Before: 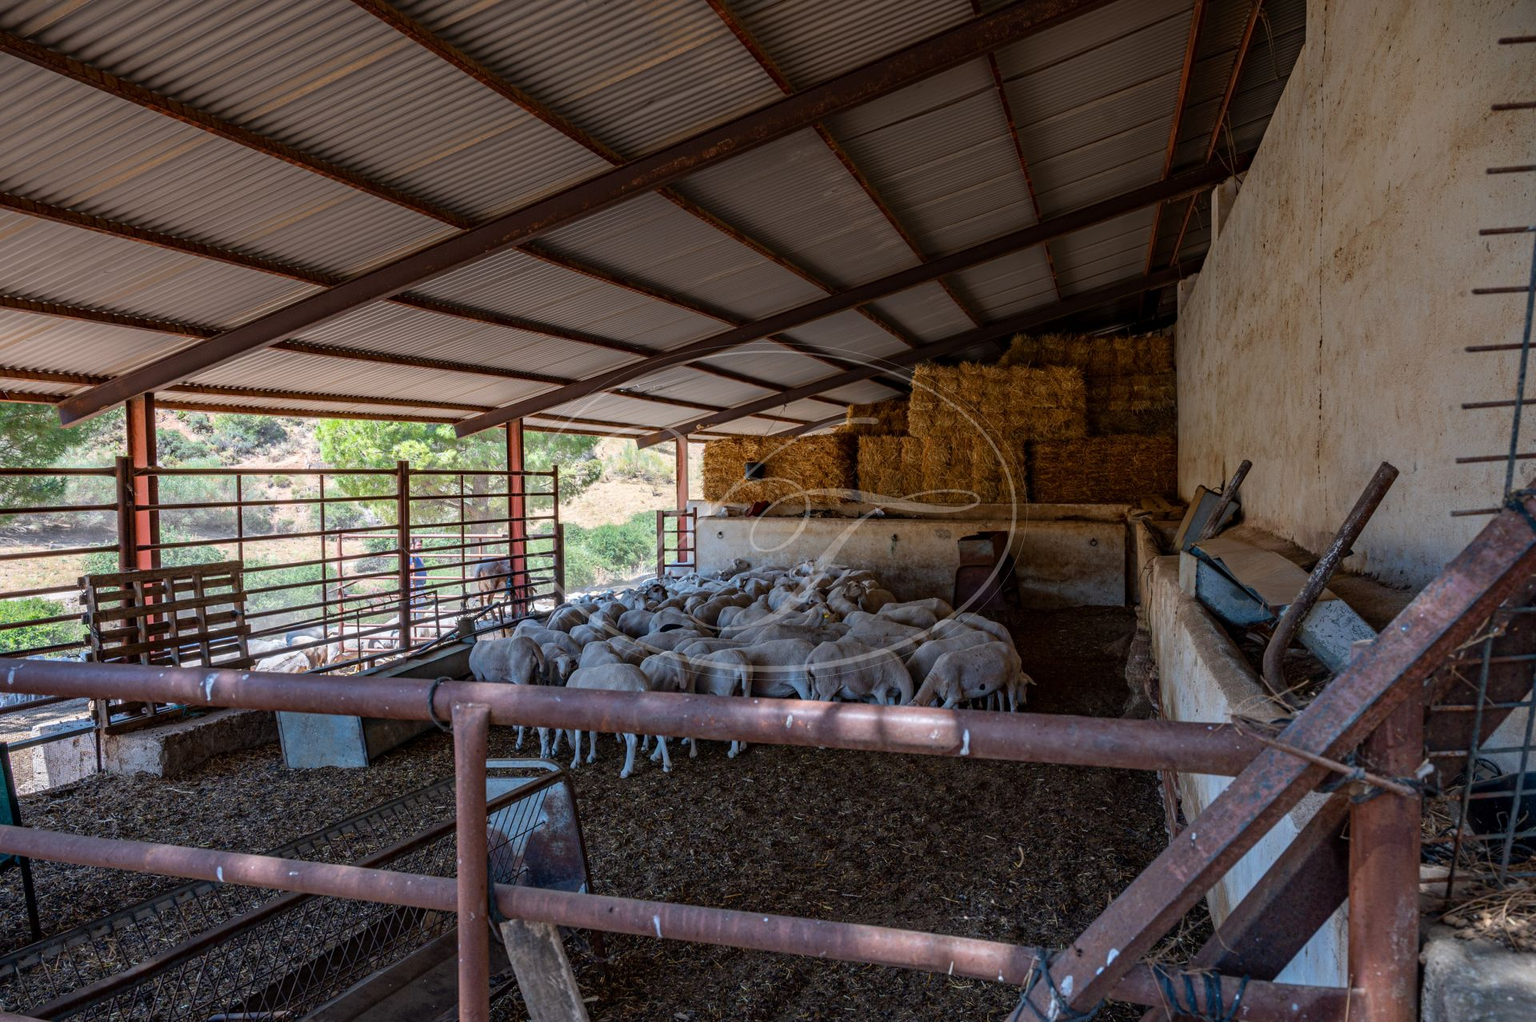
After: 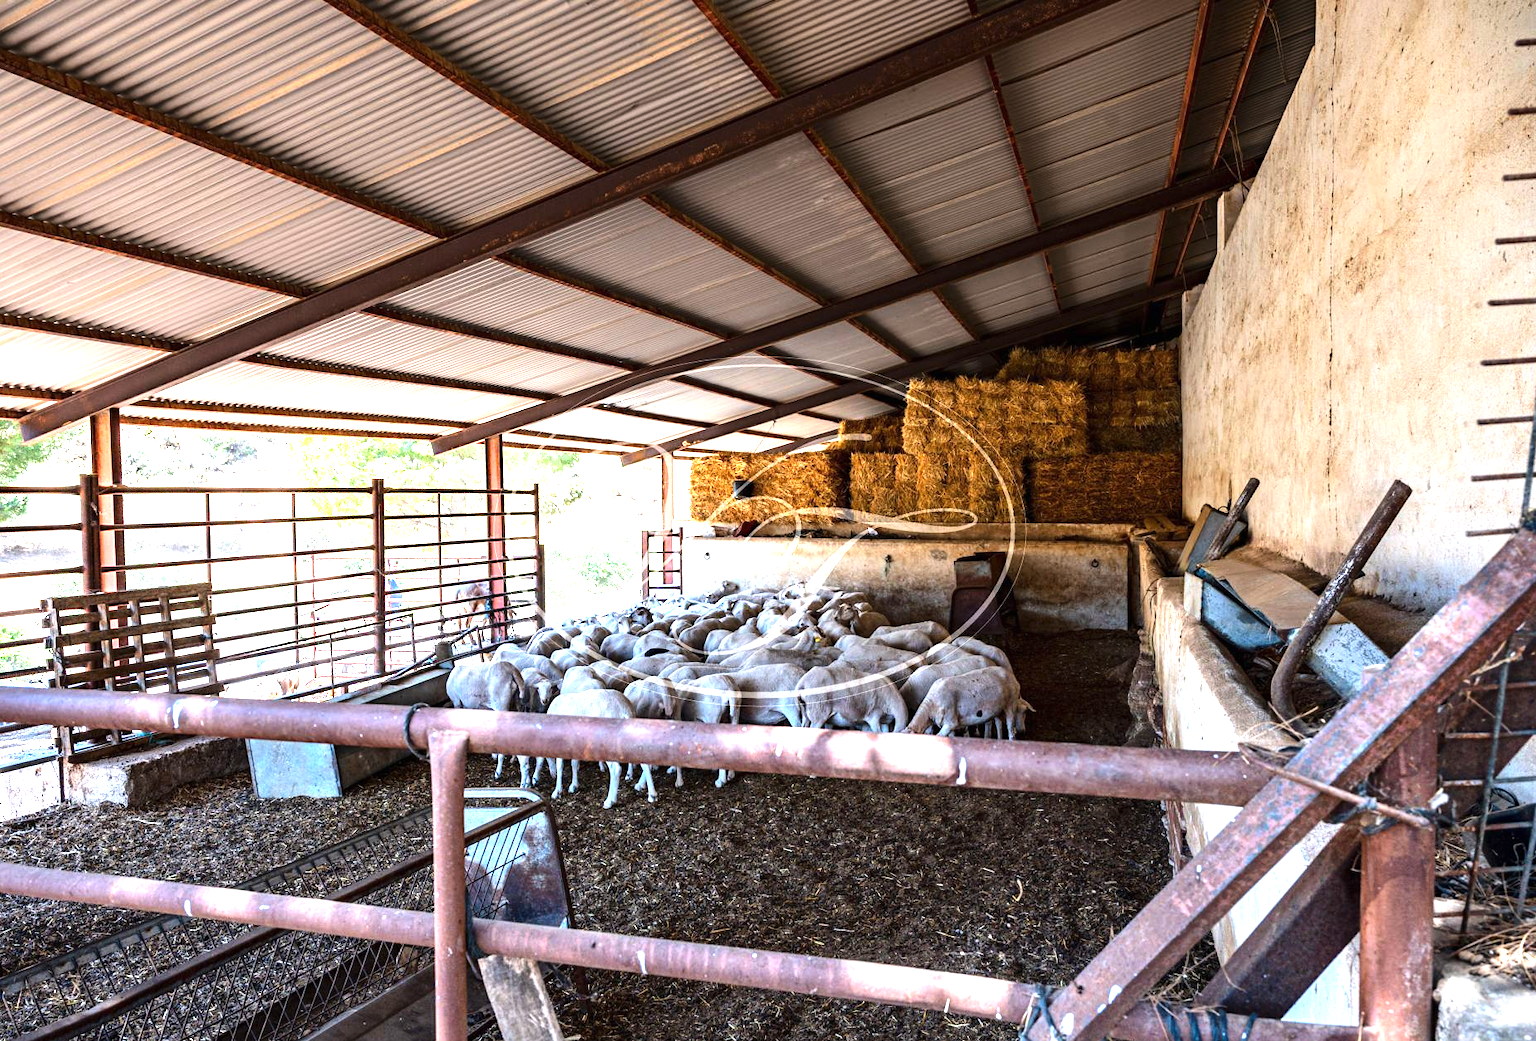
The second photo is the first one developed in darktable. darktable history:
crop and rotate: left 2.6%, right 1.071%, bottom 1.872%
exposure: black level correction 0, exposure 1.673 EV, compensate highlight preservation false
tone equalizer: -8 EV -0.778 EV, -7 EV -0.668 EV, -6 EV -0.609 EV, -5 EV -0.384 EV, -3 EV 0.377 EV, -2 EV 0.6 EV, -1 EV 0.675 EV, +0 EV 0.767 EV, edges refinement/feathering 500, mask exposure compensation -1.57 EV, preserve details no
